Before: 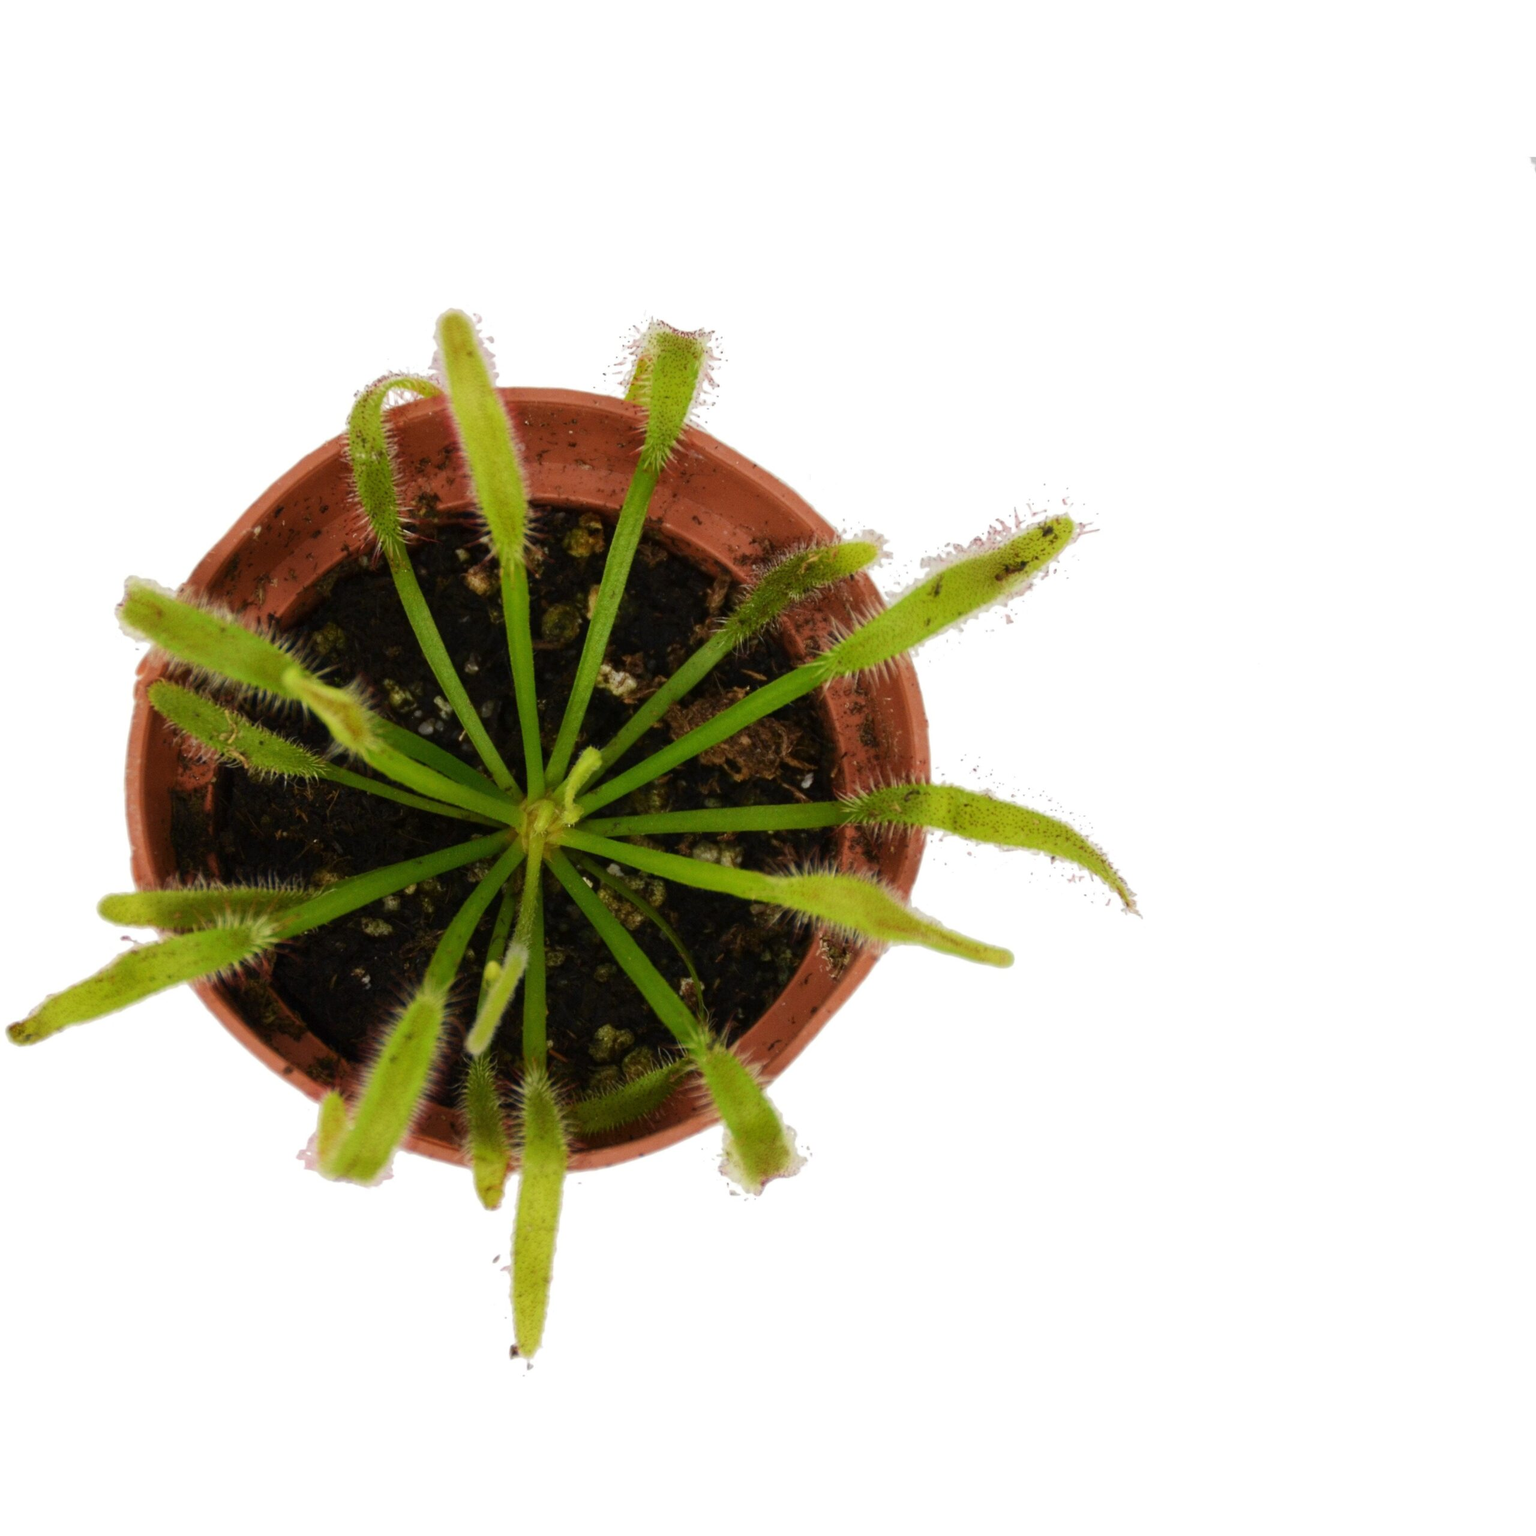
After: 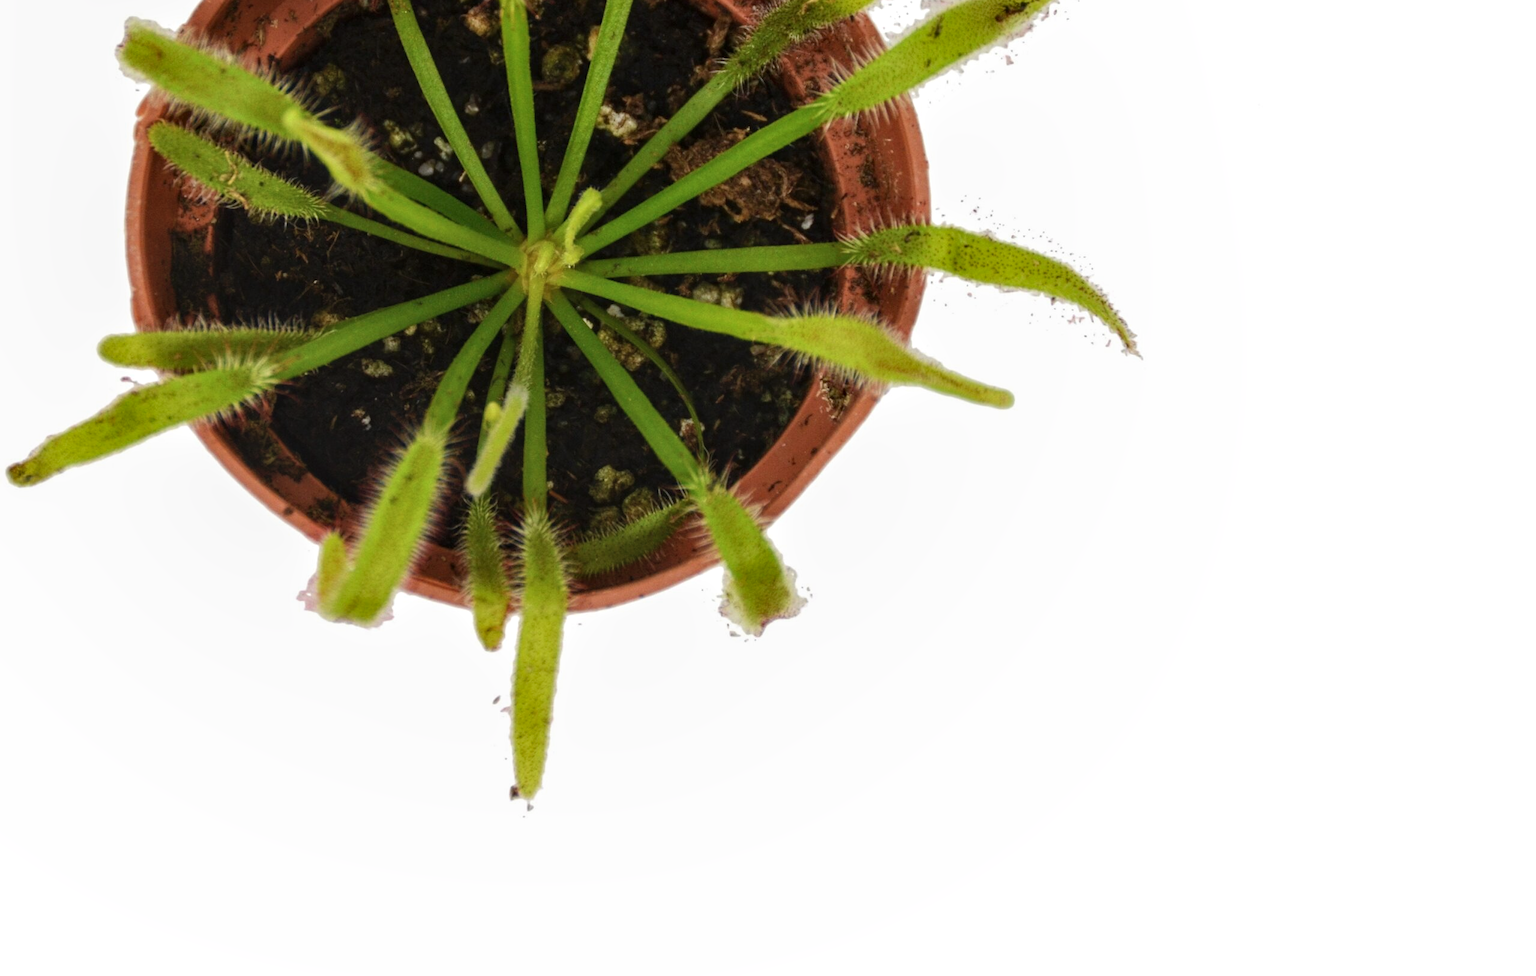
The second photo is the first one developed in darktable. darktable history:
local contrast: on, module defaults
crop and rotate: top 36.435%
